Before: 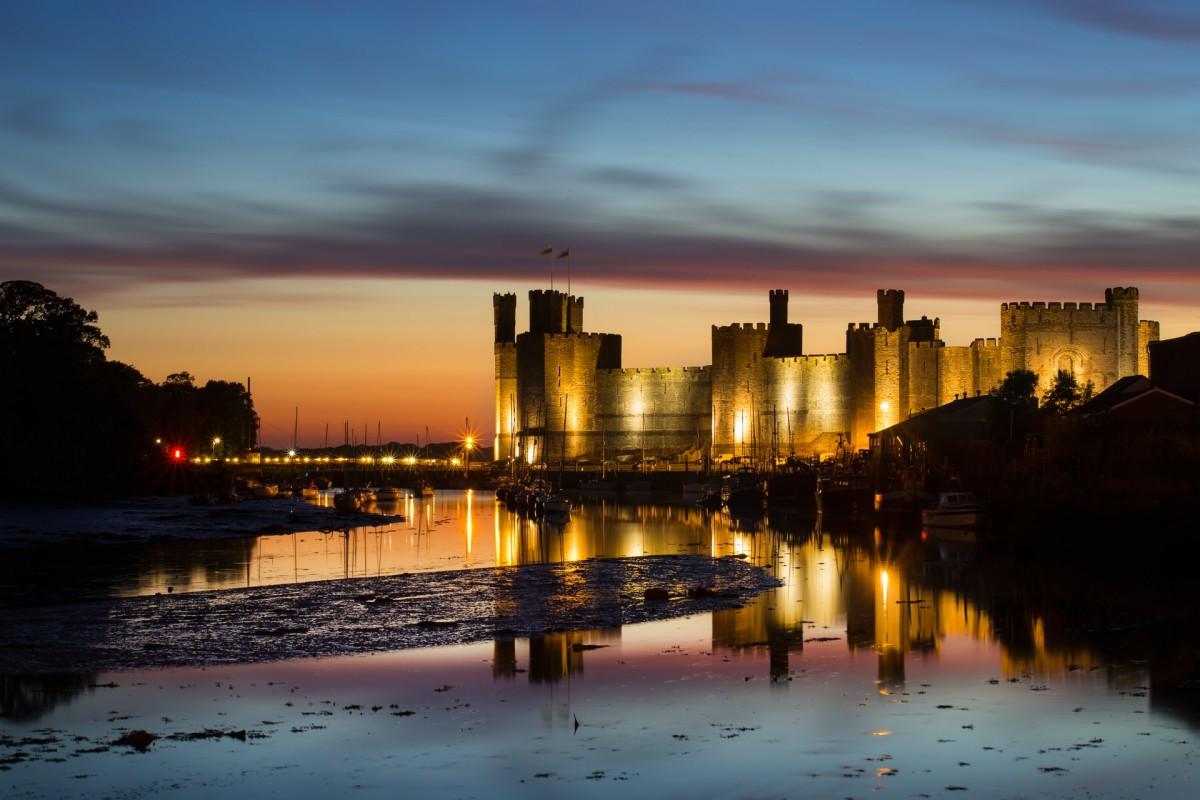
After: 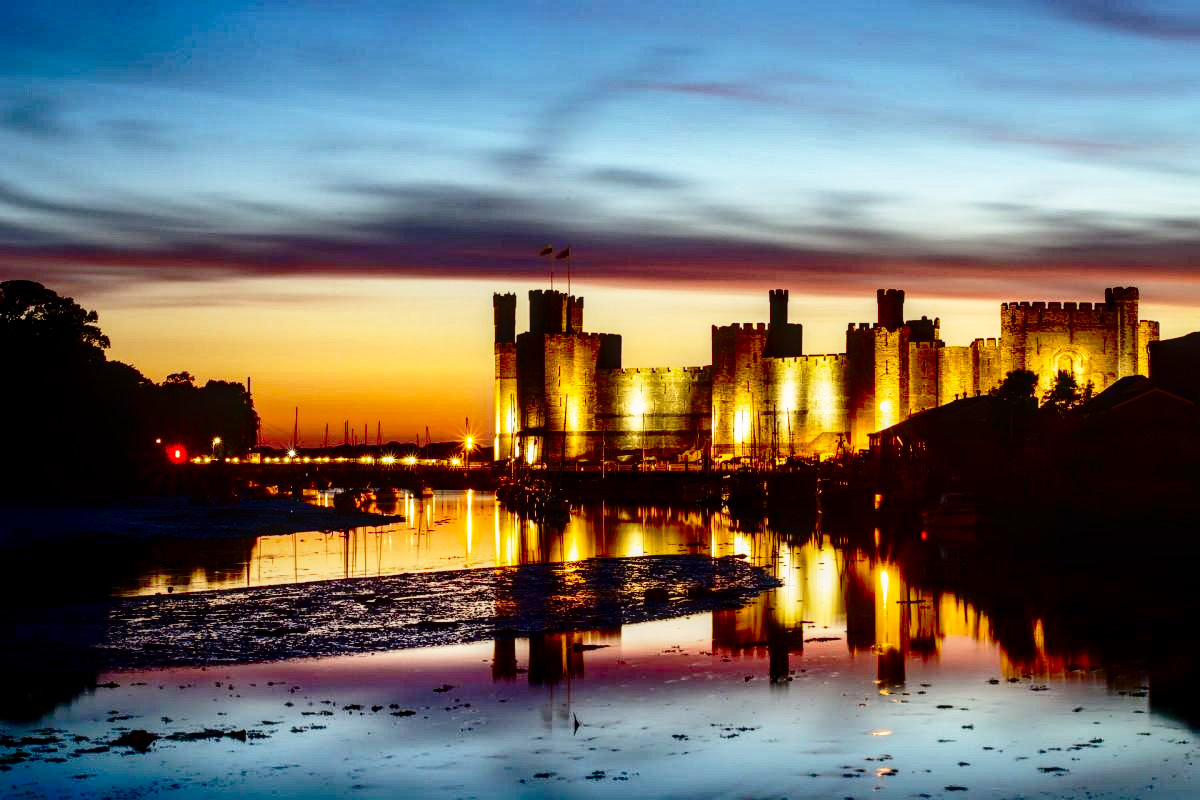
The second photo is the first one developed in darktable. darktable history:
tone equalizer: -8 EV -0.453 EV, -7 EV -0.423 EV, -6 EV -0.316 EV, -5 EV -0.237 EV, -3 EV 0.232 EV, -2 EV 0.354 EV, -1 EV 0.389 EV, +0 EV 0.444 EV, edges refinement/feathering 500, mask exposure compensation -1.57 EV, preserve details no
shadows and highlights: on, module defaults
contrast brightness saturation: contrast 0.189, brightness -0.231, saturation 0.112
base curve: curves: ch0 [(0, 0) (0.032, 0.037) (0.105, 0.228) (0.435, 0.76) (0.856, 0.983) (1, 1)], preserve colors none
local contrast: detail 130%
